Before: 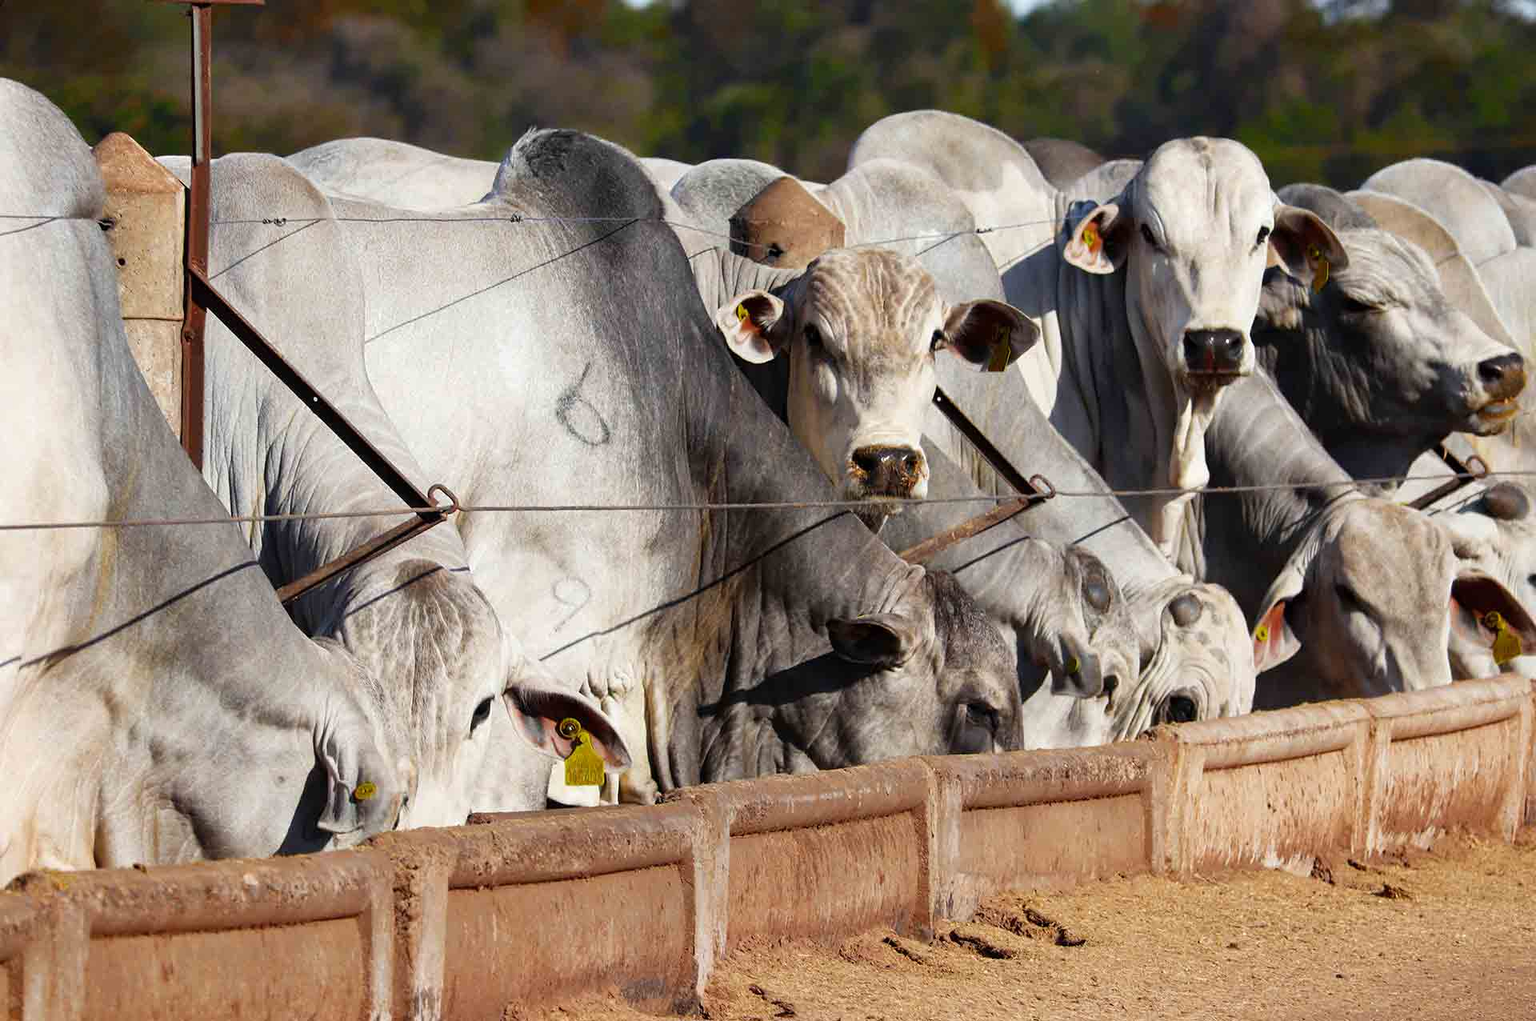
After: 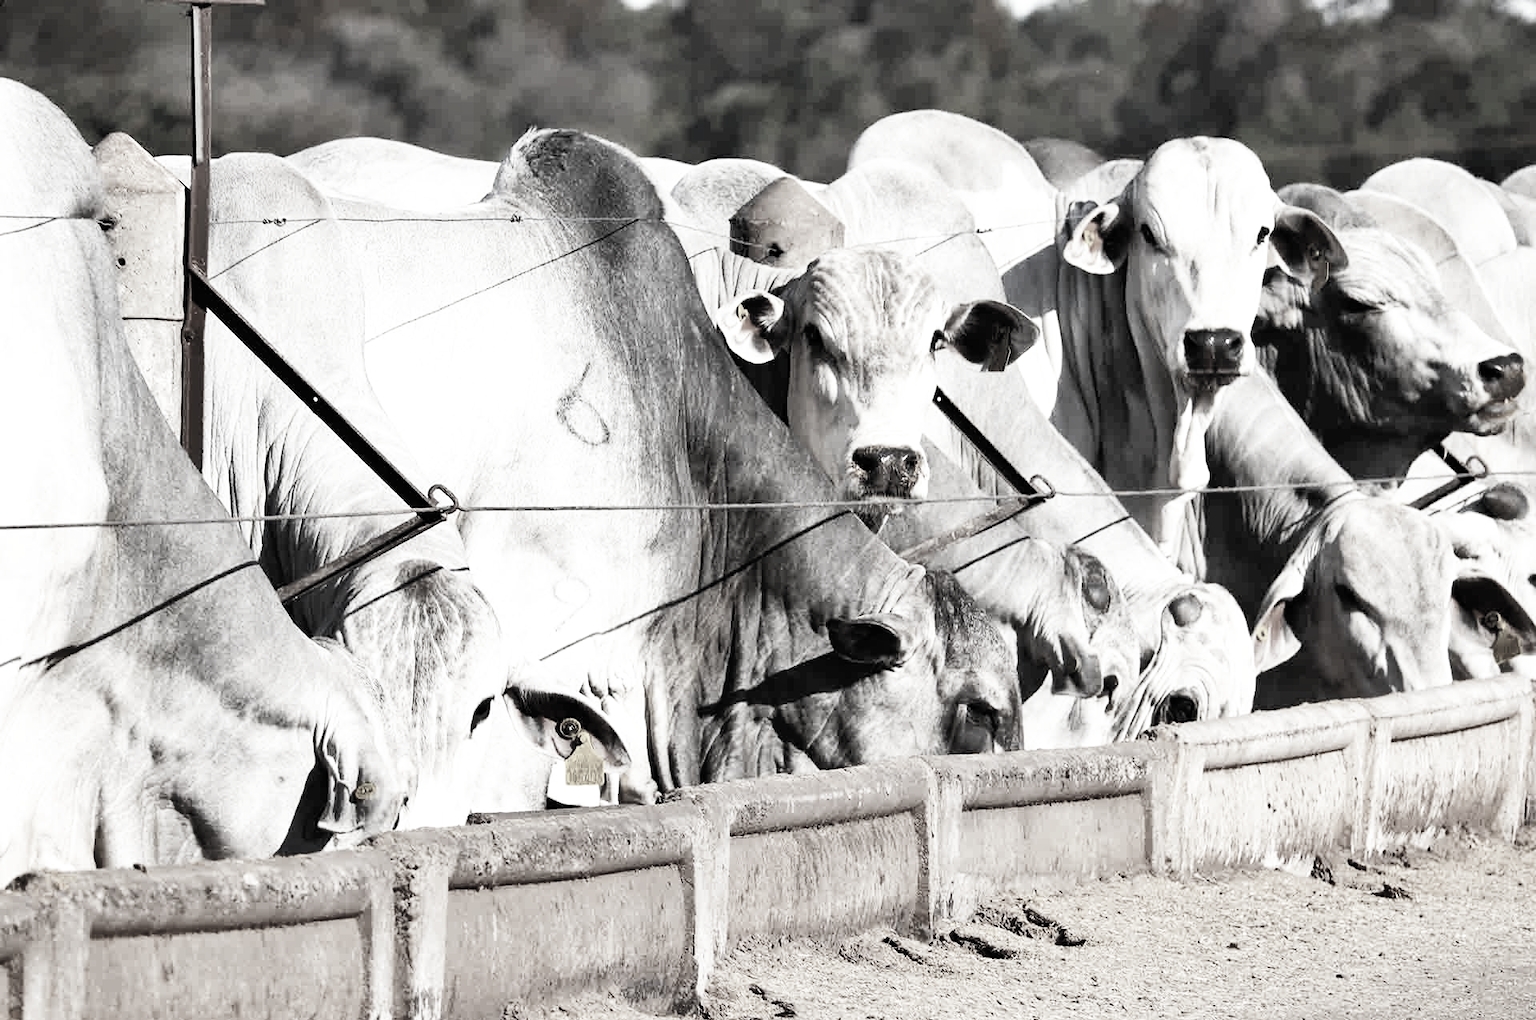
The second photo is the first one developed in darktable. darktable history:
color correction: highlights b* 0.066, saturation 0.198
shadows and highlights: highlights color adjustment 55.76%, low approximation 0.01, soften with gaussian
contrast brightness saturation: brightness 0.185, saturation -0.507
base curve: curves: ch0 [(0, 0) (0.005, 0.002) (0.15, 0.3) (0.4, 0.7) (0.75, 0.95) (1, 1)], preserve colors none
tone equalizer: -8 EV -0.431 EV, -7 EV -0.421 EV, -6 EV -0.322 EV, -5 EV -0.211 EV, -3 EV 0.254 EV, -2 EV 0.313 EV, -1 EV 0.391 EV, +0 EV 0.404 EV, edges refinement/feathering 500, mask exposure compensation -1.57 EV, preserve details no
